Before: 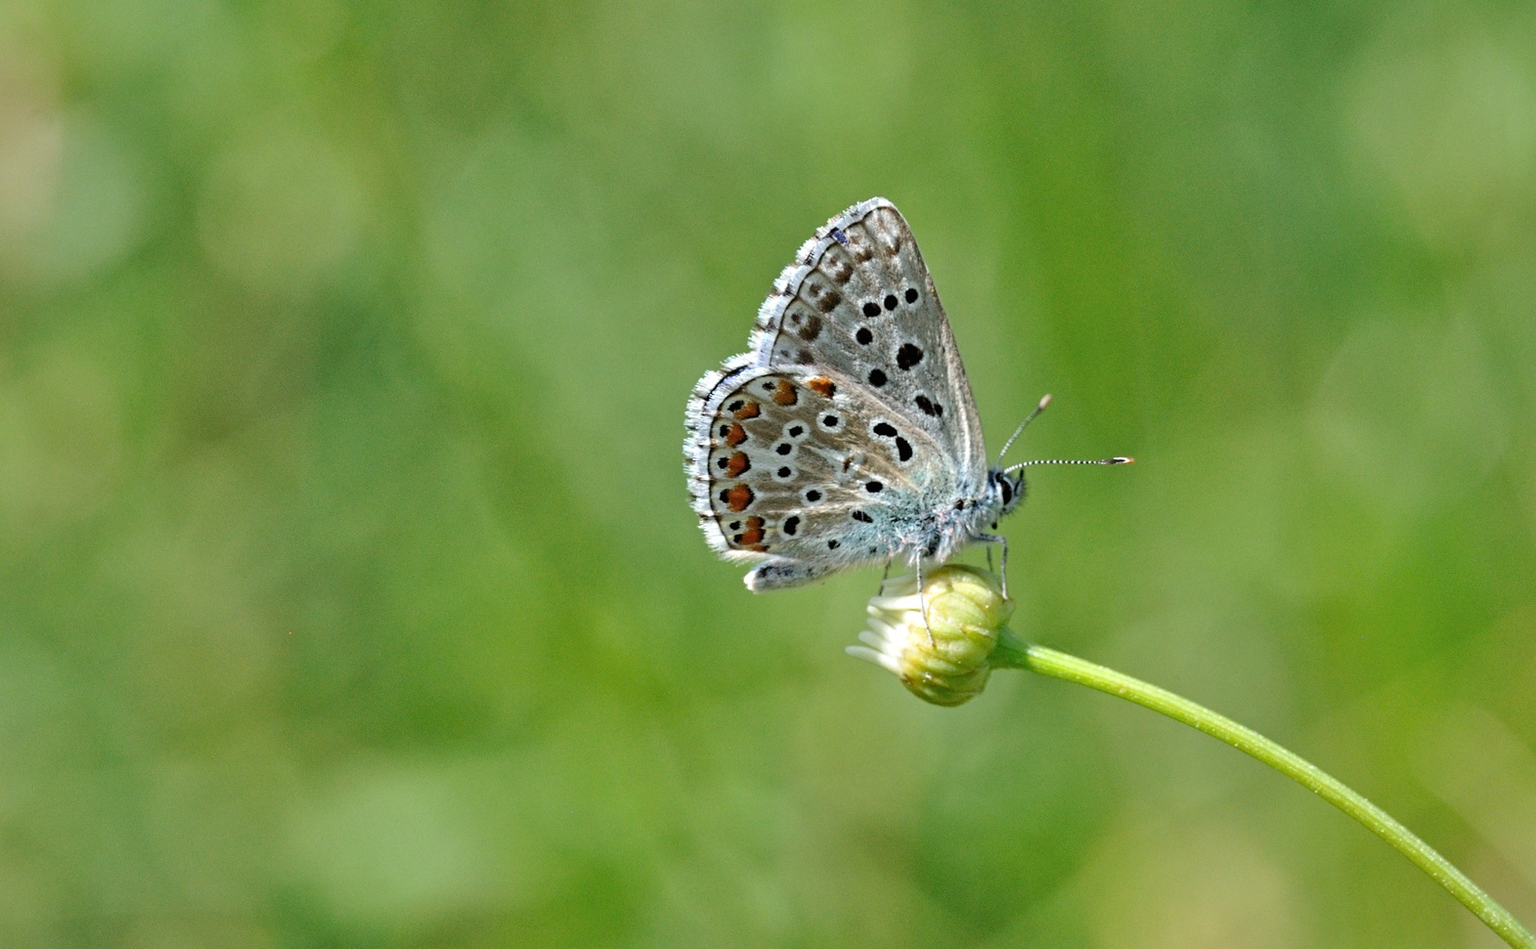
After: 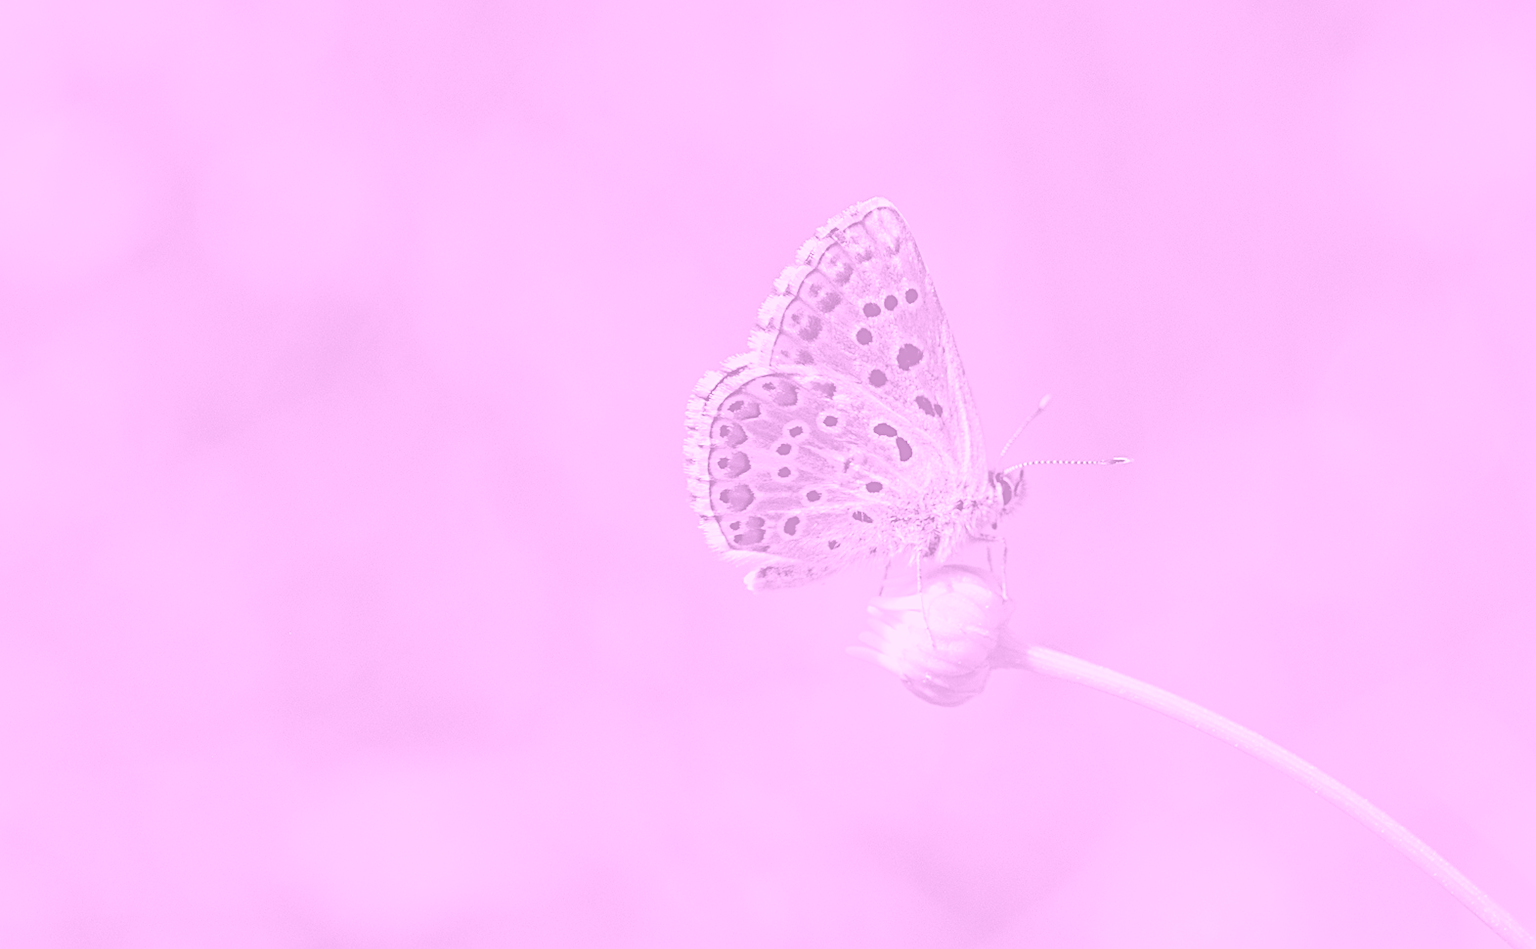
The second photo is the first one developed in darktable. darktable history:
sharpen: on, module defaults
color correction: highlights a* 0.003, highlights b* -0.283
colorize: hue 331.2°, saturation 75%, source mix 30.28%, lightness 70.52%, version 1
